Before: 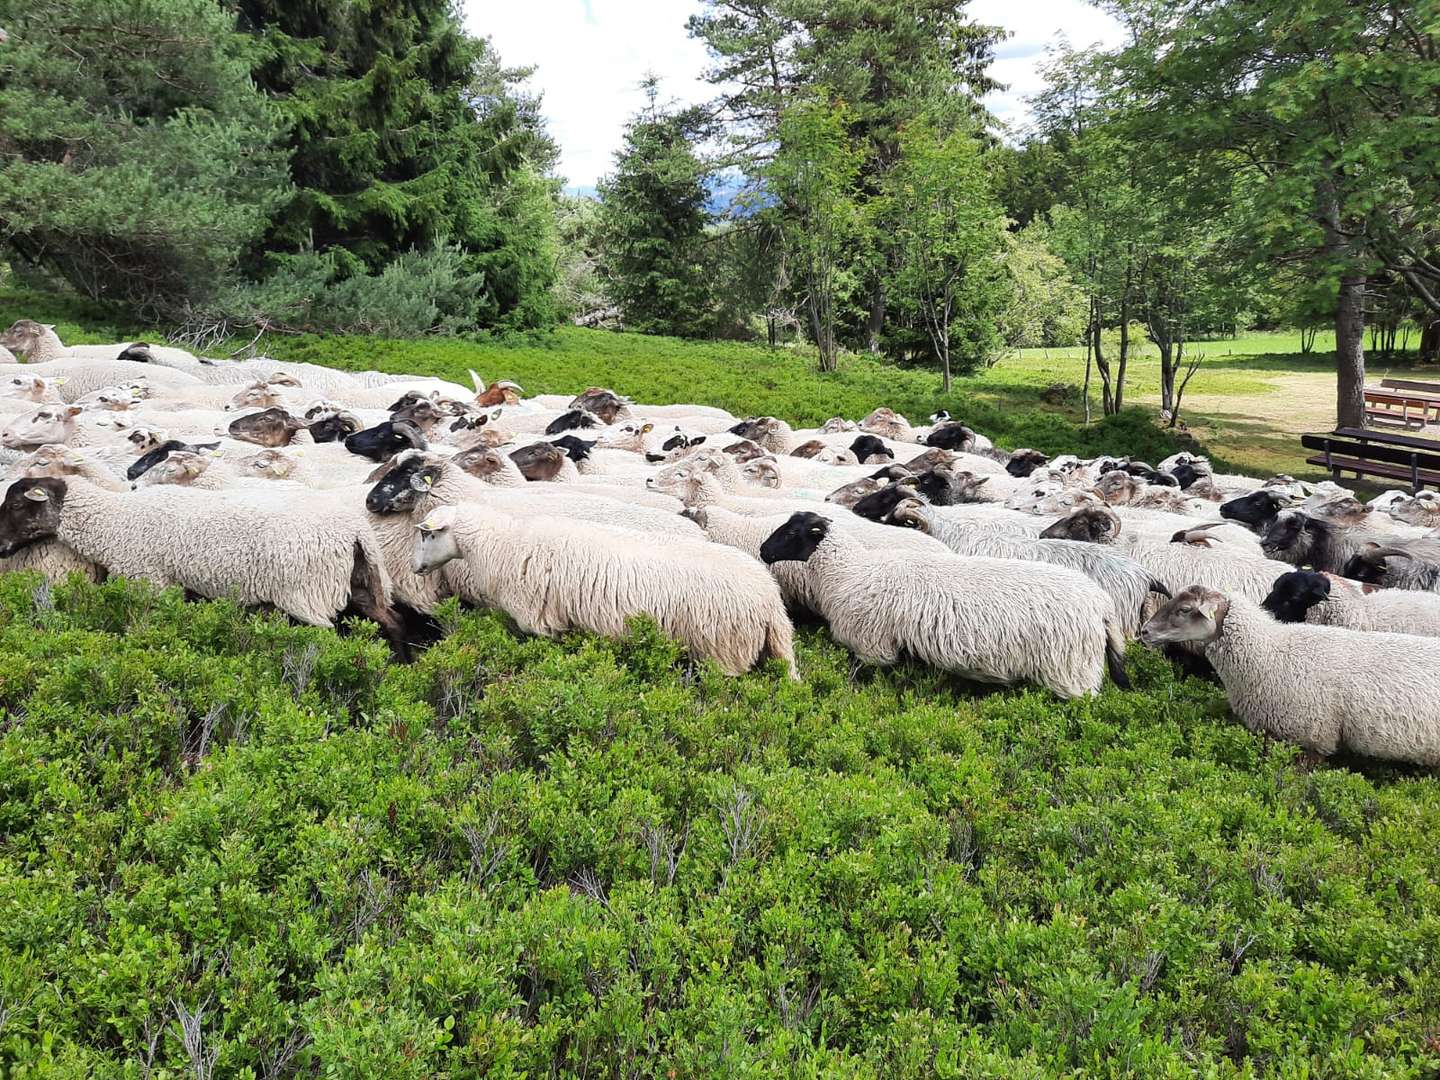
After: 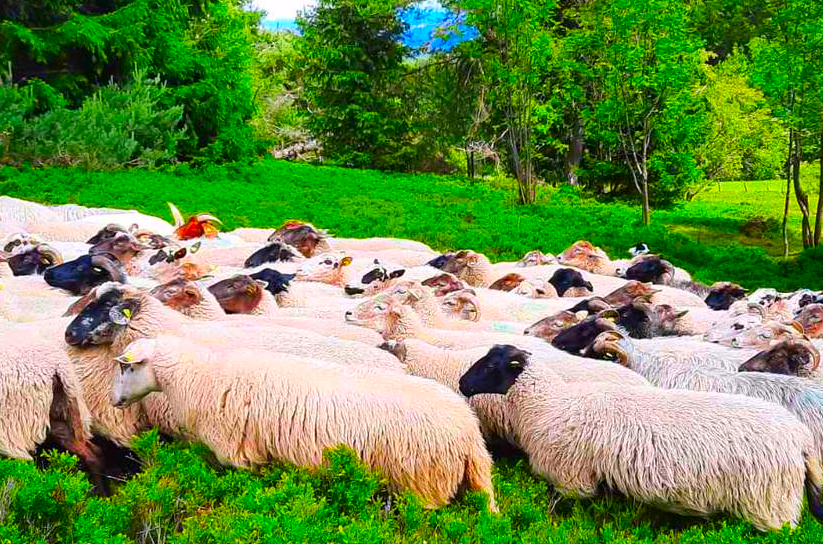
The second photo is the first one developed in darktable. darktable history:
color correction: highlights a* 1.59, highlights b* -1.7, saturation 2.48
crop: left 20.932%, top 15.471%, right 21.848%, bottom 34.081%
color balance rgb: perceptual saturation grading › global saturation 25%, global vibrance 20%
